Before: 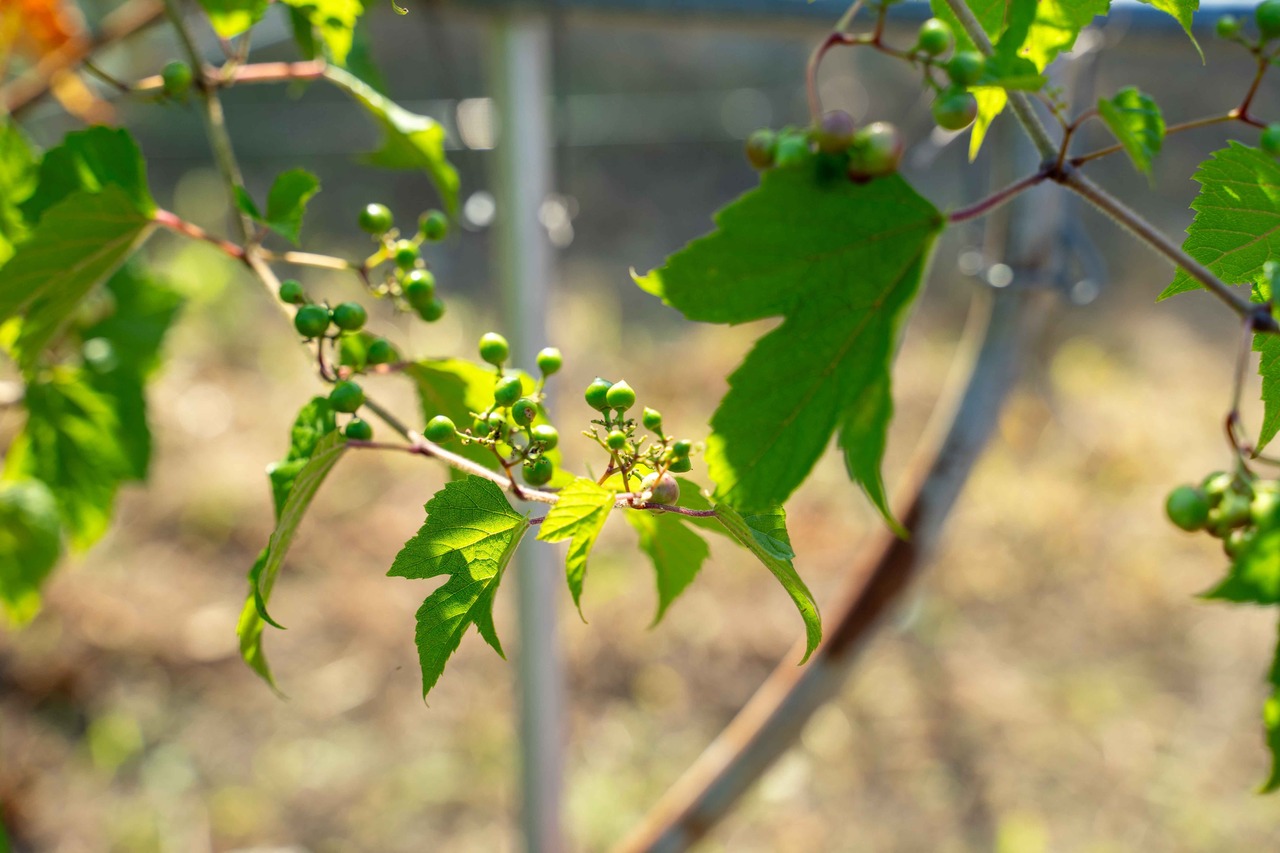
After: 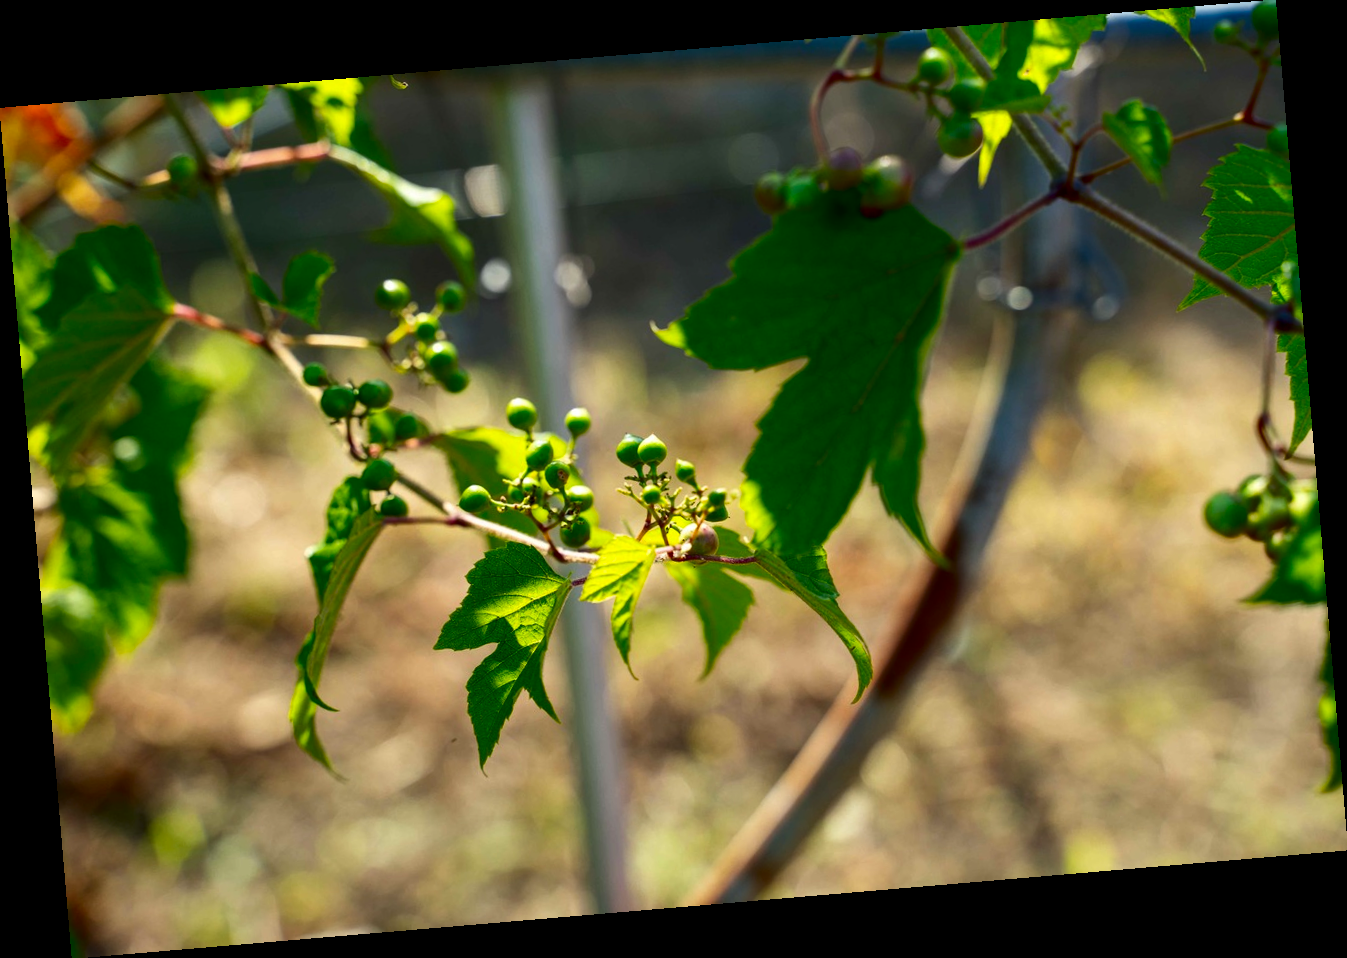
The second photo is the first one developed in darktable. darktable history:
contrast brightness saturation: contrast 0.13, brightness -0.24, saturation 0.14
rotate and perspective: rotation -4.86°, automatic cropping off
